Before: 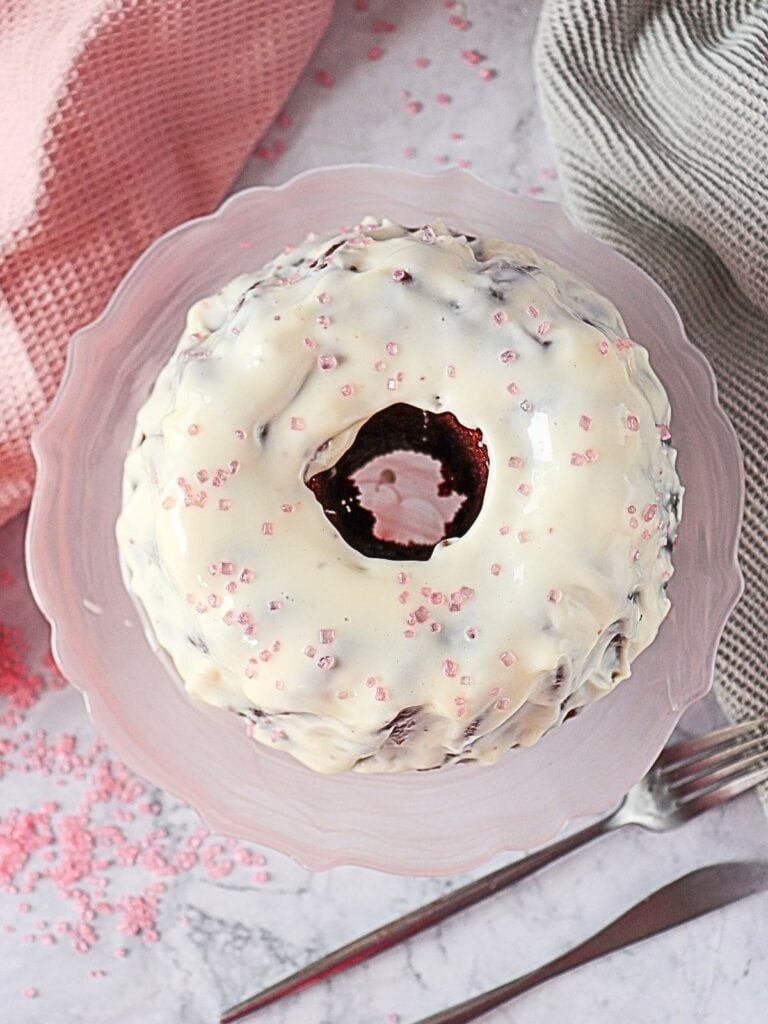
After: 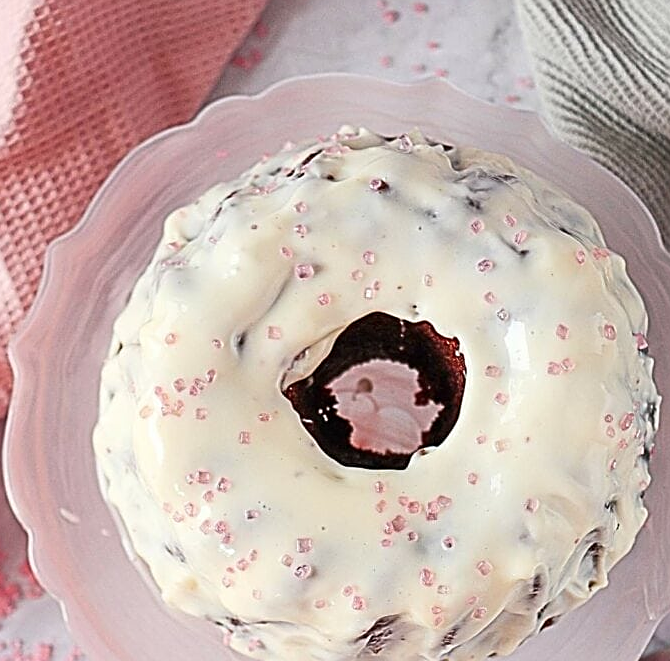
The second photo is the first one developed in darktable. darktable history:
crop: left 3.015%, top 8.969%, right 9.647%, bottom 26.457%
sharpen: on, module defaults
